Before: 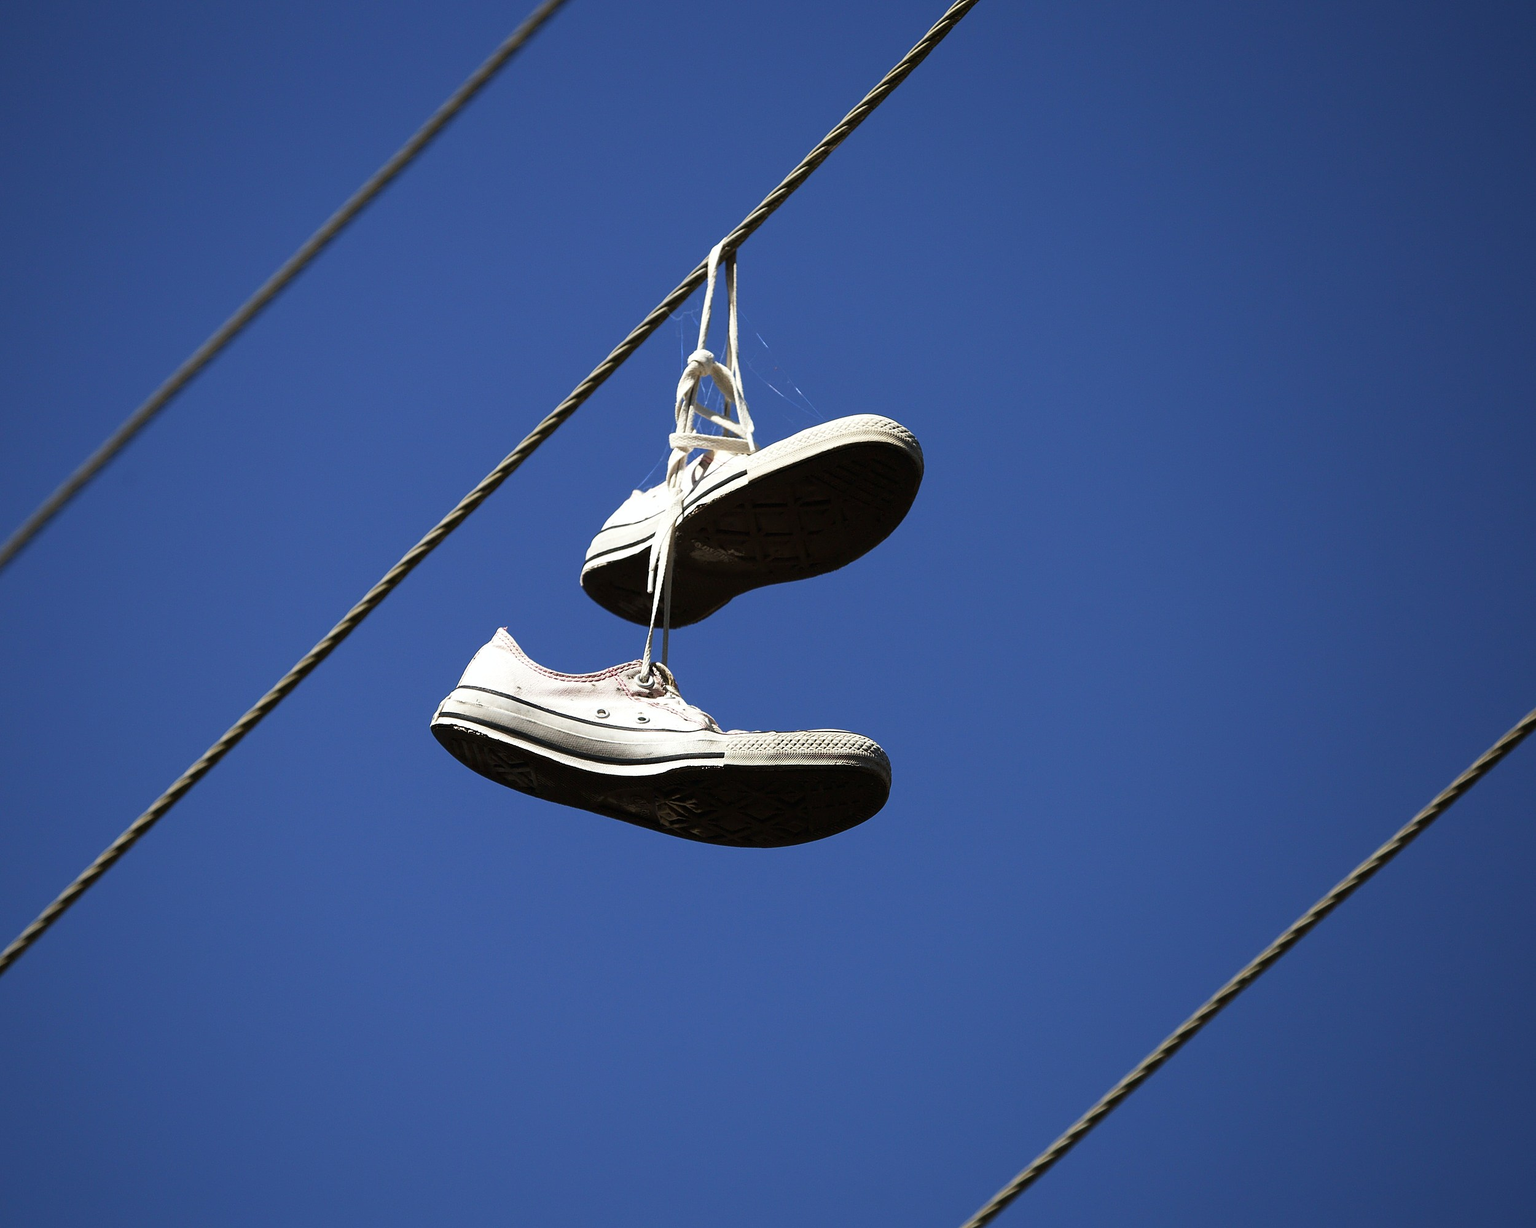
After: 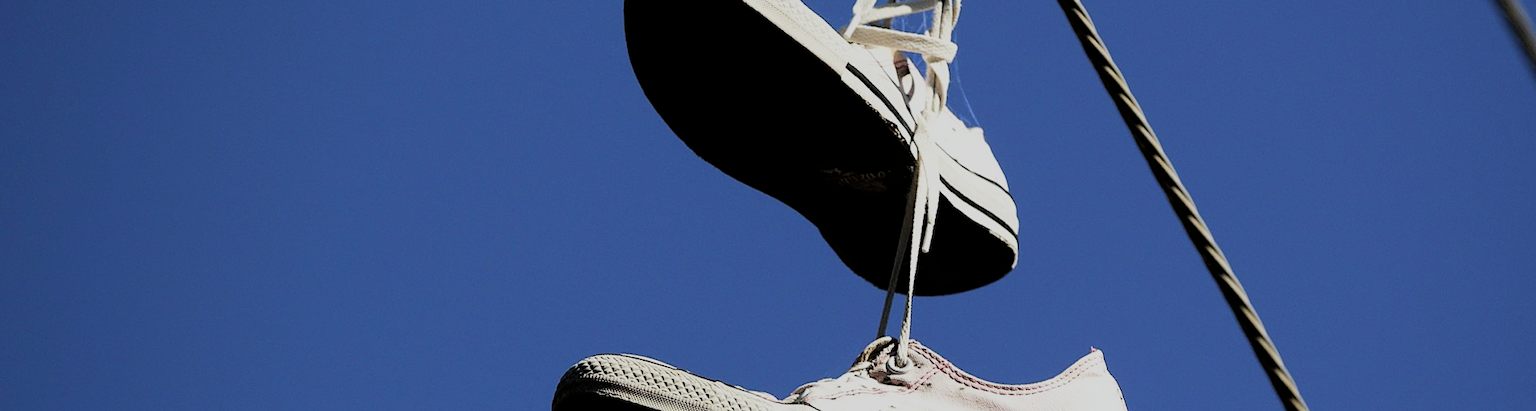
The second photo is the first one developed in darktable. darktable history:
filmic rgb: black relative exposure -5 EV, hardness 2.88, contrast 1.3
crop and rotate: angle 16.12°, top 30.835%, bottom 35.653%
shadows and highlights: shadows -20, white point adjustment -2, highlights -35
